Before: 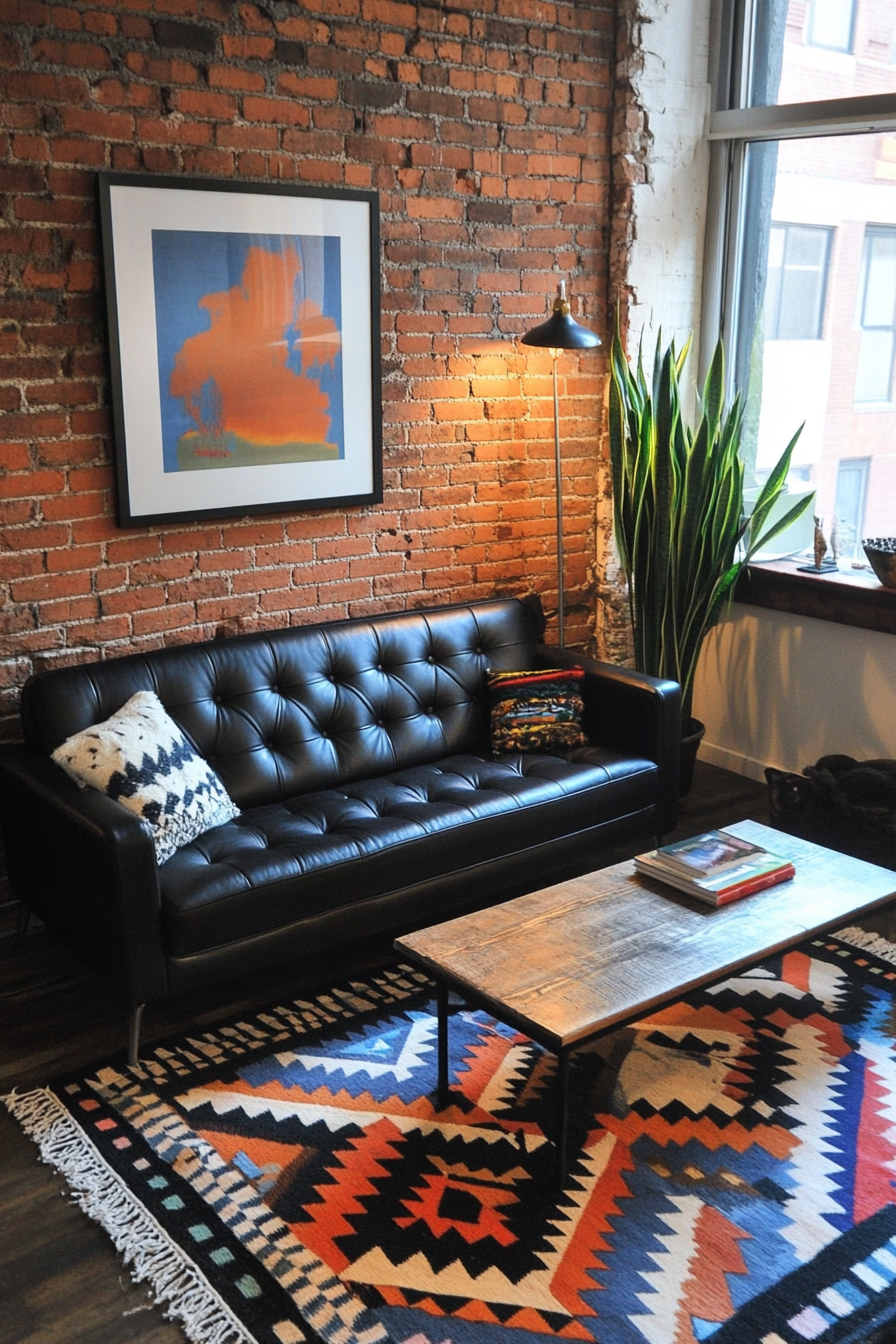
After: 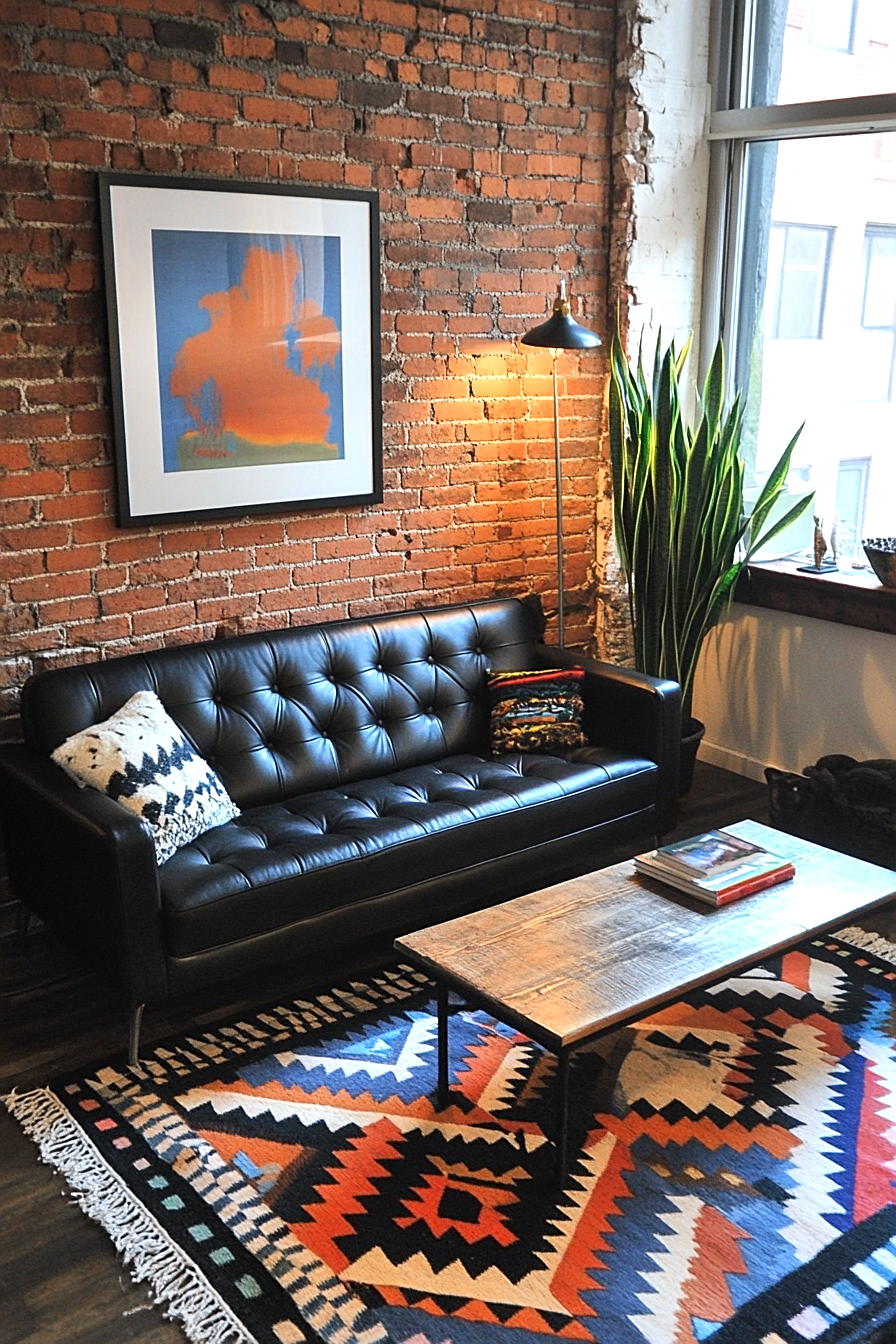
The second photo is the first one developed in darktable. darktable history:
exposure: exposure 0.3 EV, compensate highlight preservation false
sharpen: on, module defaults
